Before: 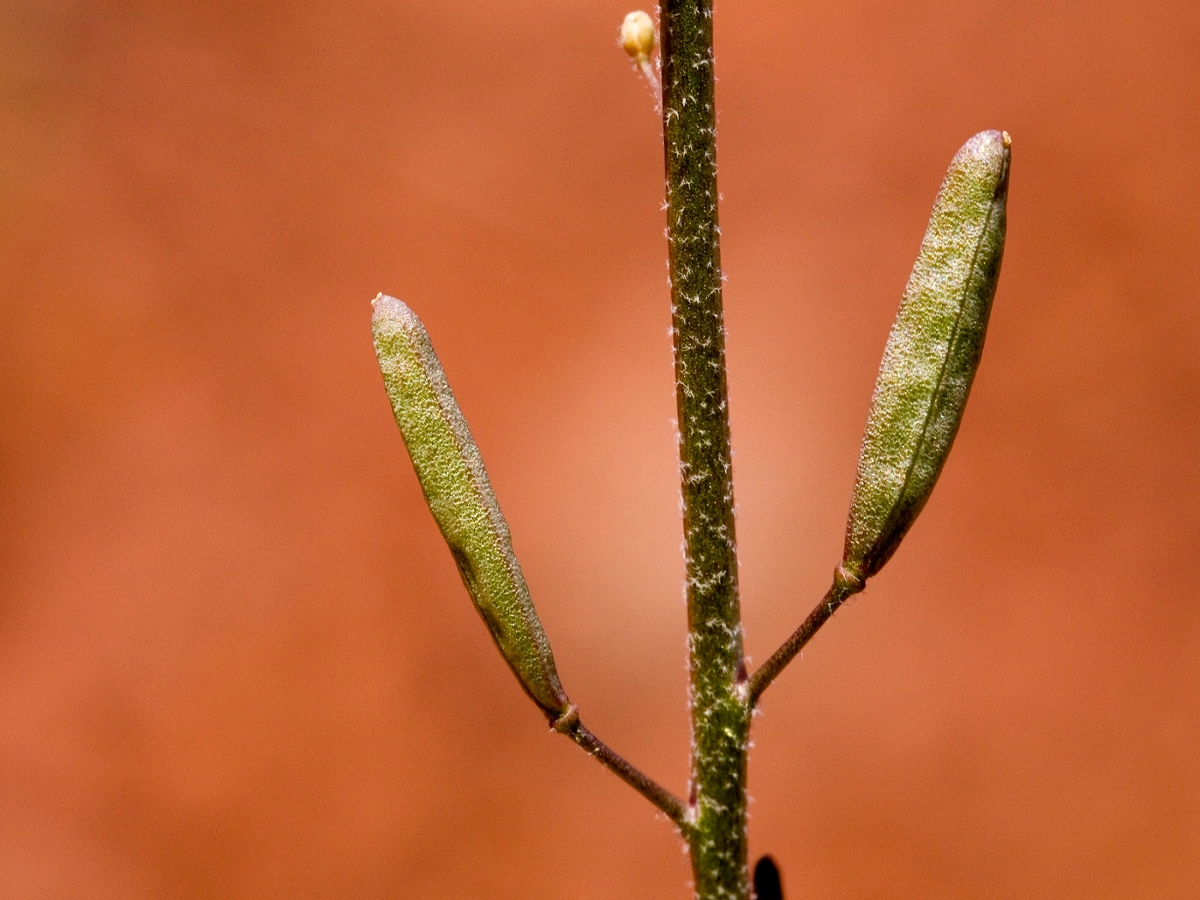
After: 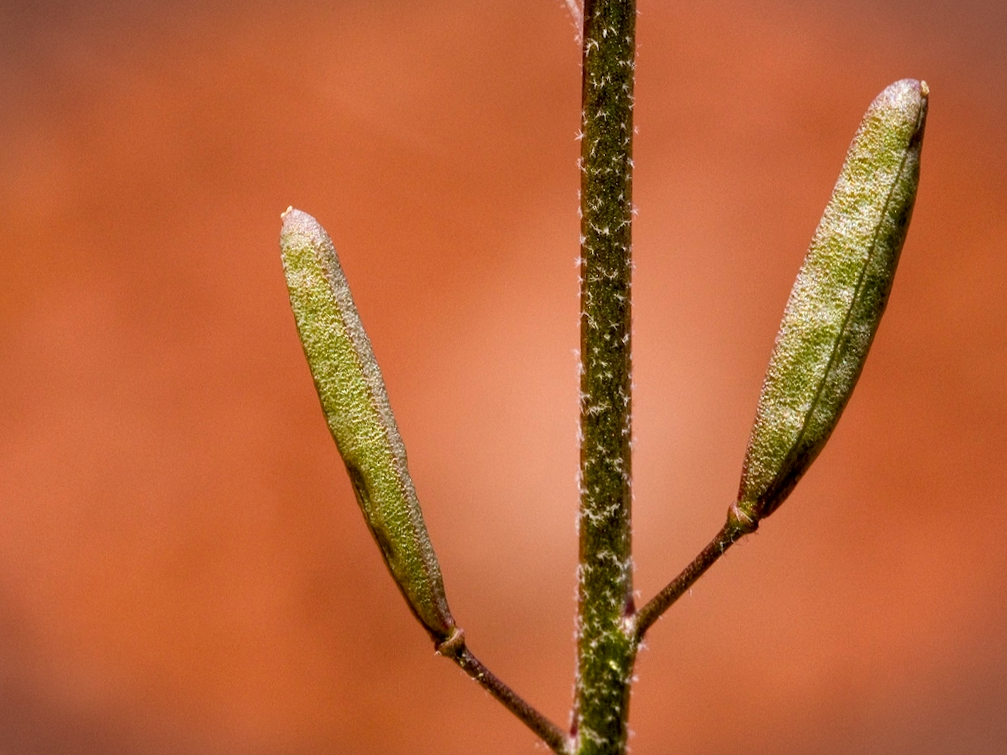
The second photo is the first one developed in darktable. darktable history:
crop and rotate: angle -3.27°, left 5.211%, top 5.211%, right 4.607%, bottom 4.607%
vignetting: fall-off start 100%, brightness -0.406, saturation -0.3, width/height ratio 1.324, dithering 8-bit output, unbound false
local contrast: highlights 100%, shadows 100%, detail 120%, midtone range 0.2
